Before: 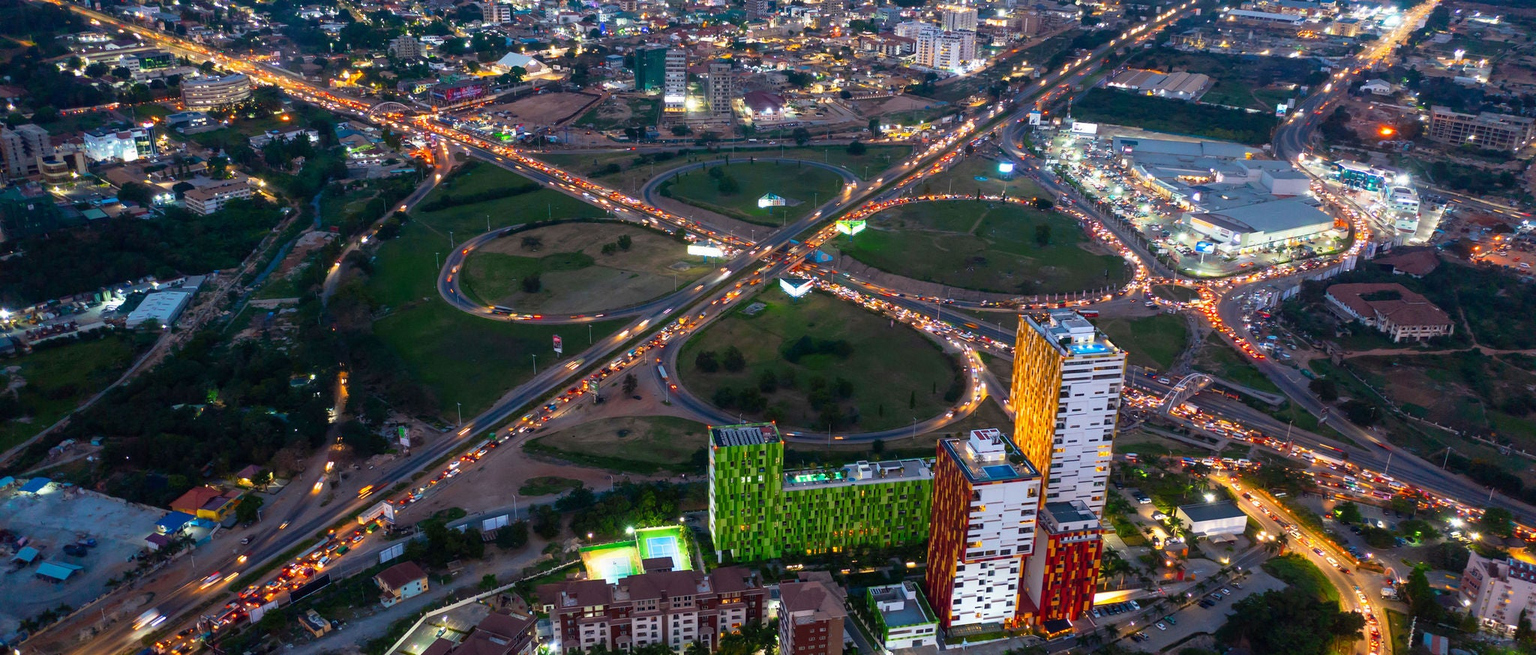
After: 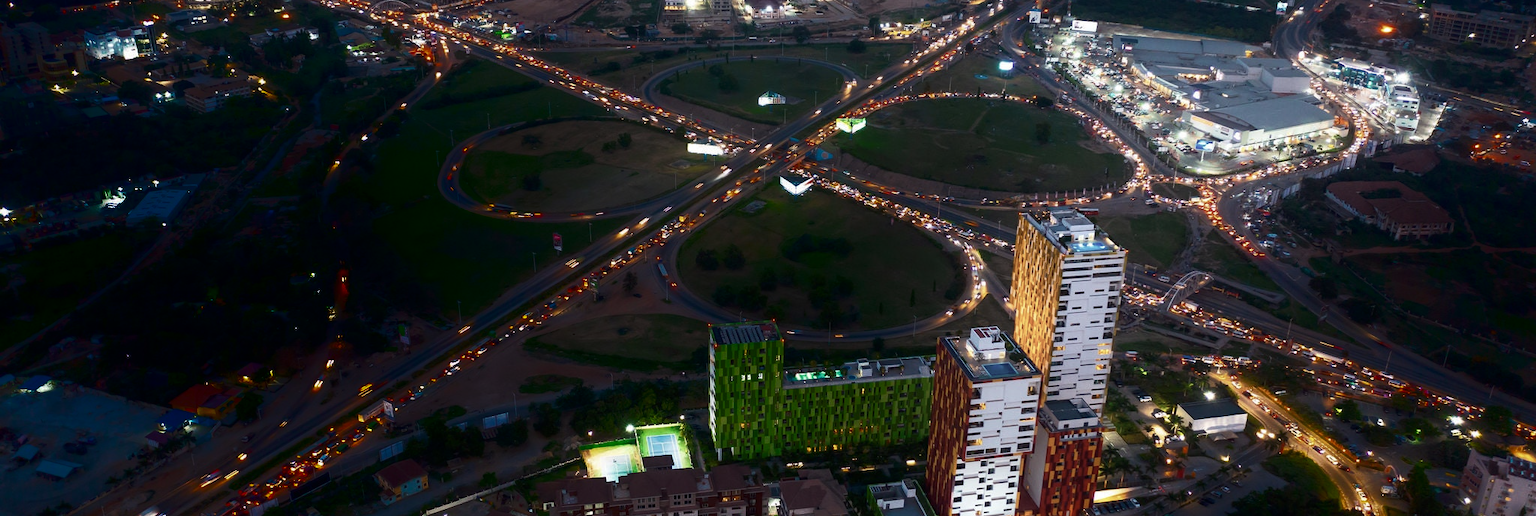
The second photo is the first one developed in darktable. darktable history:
crop and rotate: top 15.692%, bottom 5.308%
shadows and highlights: shadows -89.32, highlights 90.8, soften with gaussian
contrast brightness saturation: contrast 0.099, saturation -0.368
